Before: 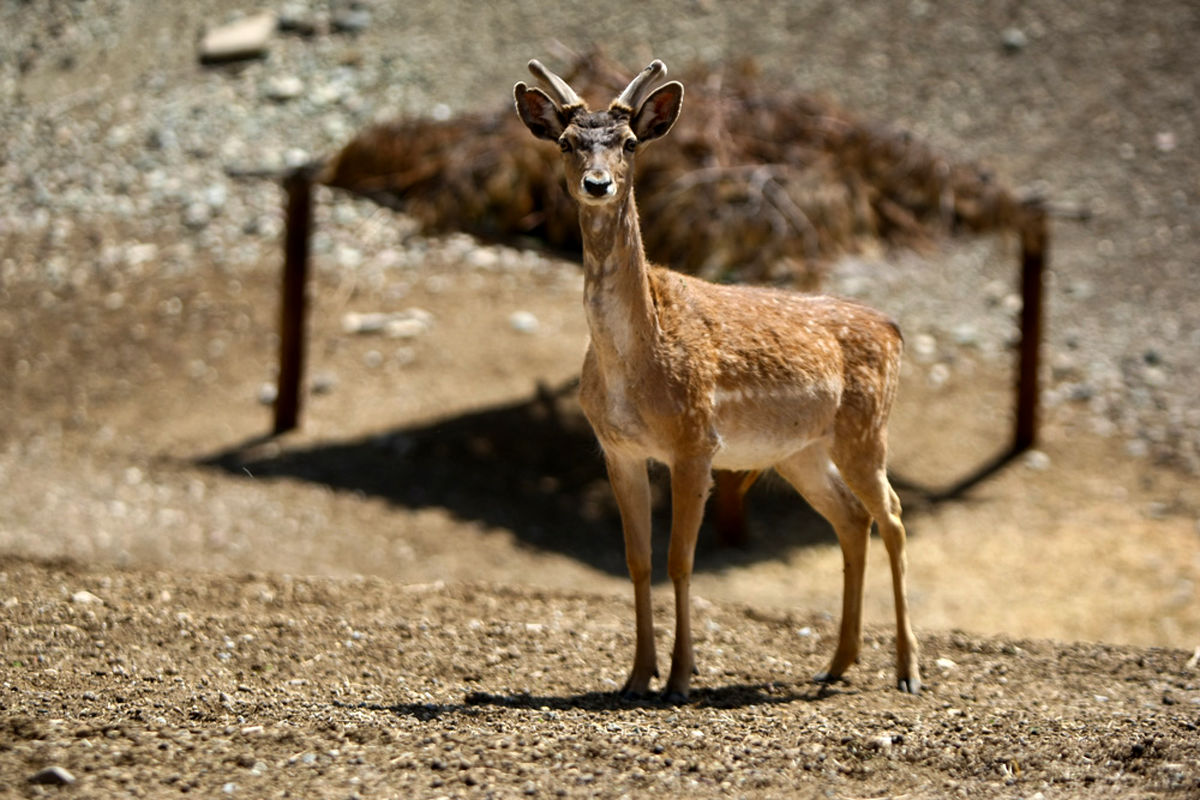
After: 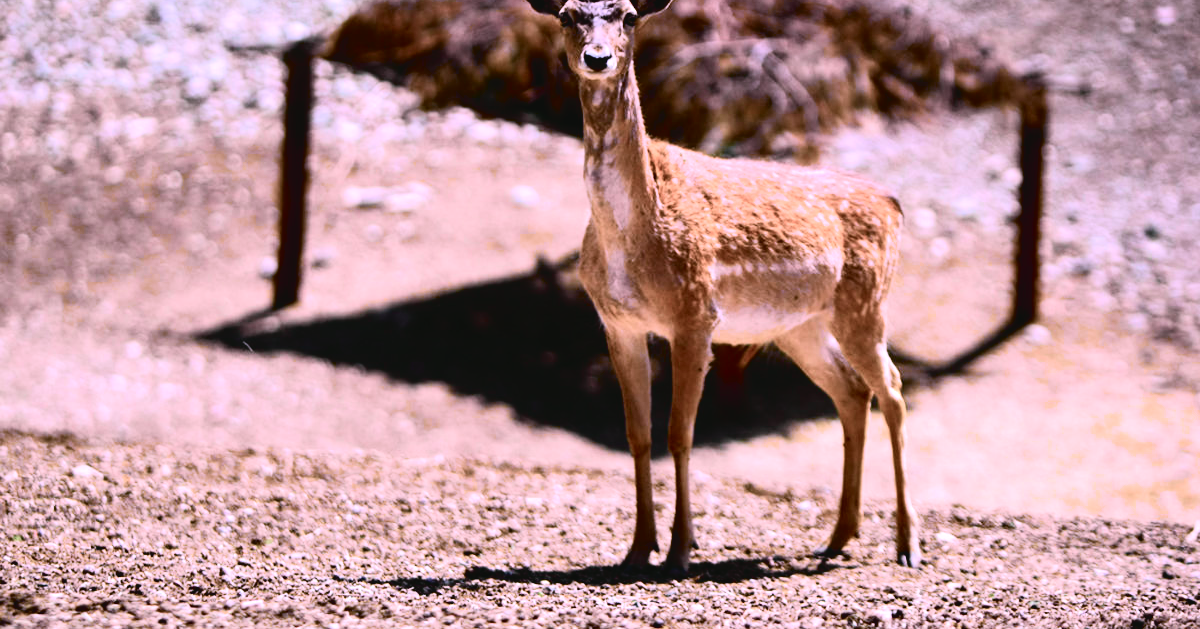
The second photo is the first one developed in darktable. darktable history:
white balance: red 1.066, blue 1.119
tone equalizer: -8 EV -0.417 EV, -7 EV -0.389 EV, -6 EV -0.333 EV, -5 EV -0.222 EV, -3 EV 0.222 EV, -2 EV 0.333 EV, -1 EV 0.389 EV, +0 EV 0.417 EV, edges refinement/feathering 500, mask exposure compensation -1.57 EV, preserve details no
exposure: black level correction 0.001, compensate highlight preservation false
crop and rotate: top 15.774%, bottom 5.506%
color balance rgb: on, module defaults
tone curve: curves: ch0 [(0, 0.039) (0.113, 0.081) (0.204, 0.204) (0.498, 0.608) (0.709, 0.819) (0.984, 0.961)]; ch1 [(0, 0) (0.172, 0.123) (0.317, 0.272) (0.414, 0.382) (0.476, 0.479) (0.505, 0.501) (0.528, 0.54) (0.618, 0.647) (0.709, 0.764) (1, 1)]; ch2 [(0, 0) (0.411, 0.424) (0.492, 0.502) (0.521, 0.513) (0.537, 0.57) (0.686, 0.638) (1, 1)], color space Lab, independent channels, preserve colors none
color calibration: illuminant as shot in camera, x 0.379, y 0.396, temperature 4138.76 K
